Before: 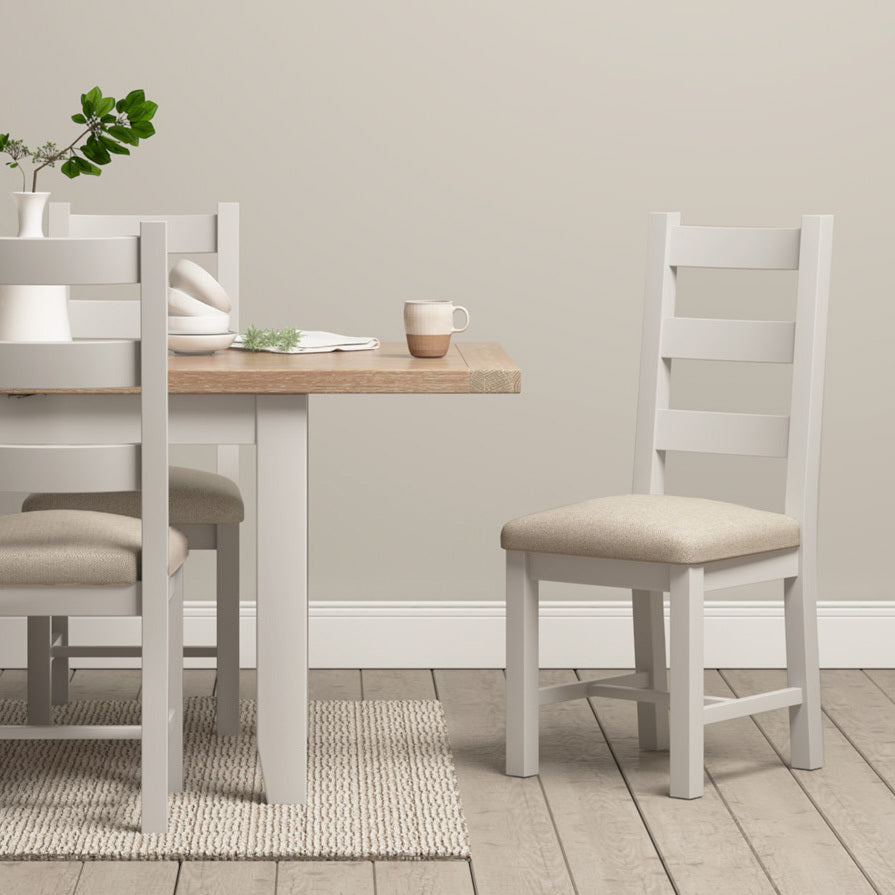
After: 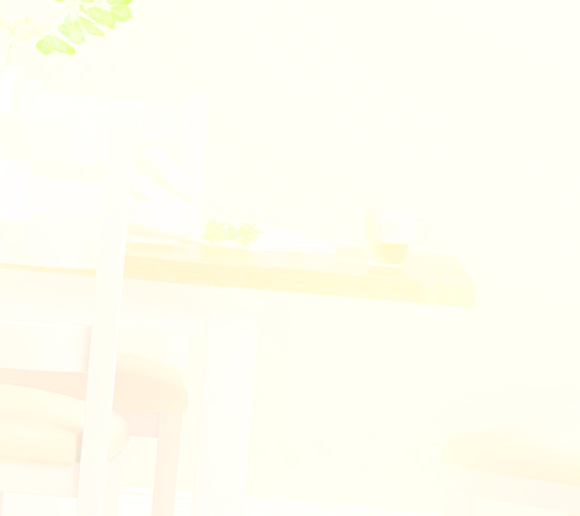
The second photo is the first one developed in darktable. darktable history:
crop and rotate: angle -4.99°, left 2.122%, top 6.945%, right 27.566%, bottom 30.519%
base curve: curves: ch0 [(0, 0) (0.579, 0.807) (1, 1)], preserve colors none
local contrast: mode bilateral grid, contrast 44, coarseness 69, detail 214%, midtone range 0.2
bloom: on, module defaults
white balance: emerald 1
contrast brightness saturation: contrast 0.07
sharpen: on, module defaults
tone curve: curves: ch0 [(0, 0) (0.003, 0.001) (0.011, 0.004) (0.025, 0.008) (0.044, 0.015) (0.069, 0.022) (0.1, 0.031) (0.136, 0.052) (0.177, 0.101) (0.224, 0.181) (0.277, 0.289) (0.335, 0.418) (0.399, 0.541) (0.468, 0.65) (0.543, 0.739) (0.623, 0.817) (0.709, 0.882) (0.801, 0.919) (0.898, 0.958) (1, 1)], color space Lab, independent channels, preserve colors none
